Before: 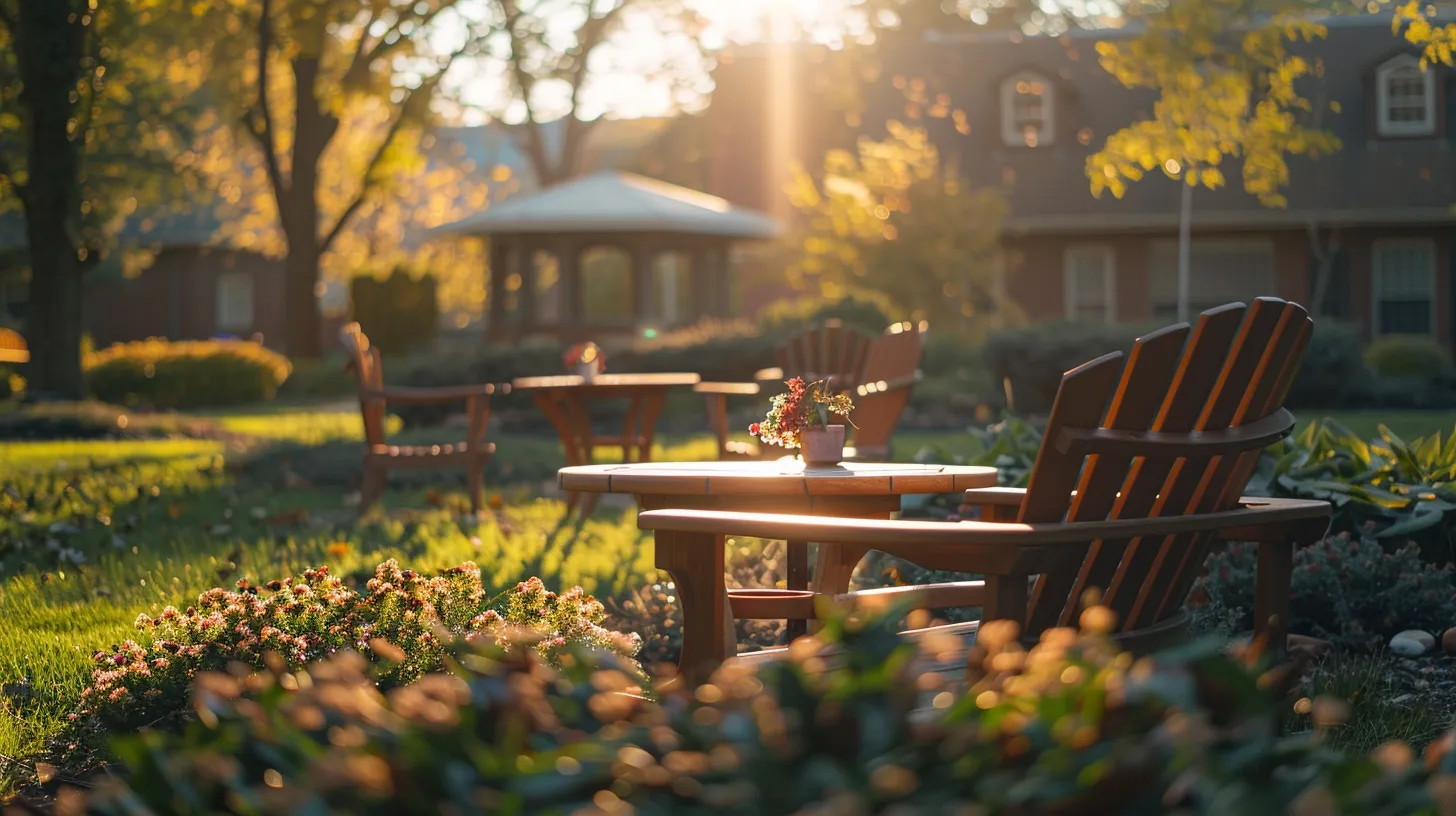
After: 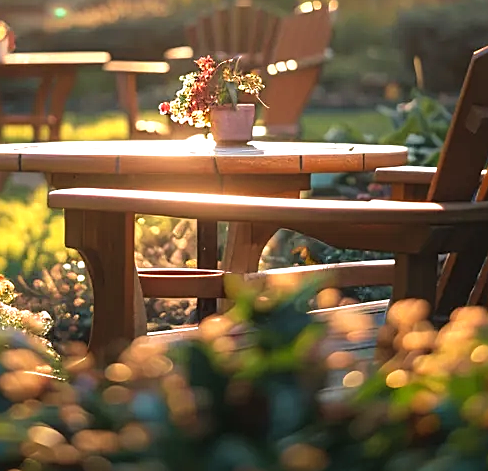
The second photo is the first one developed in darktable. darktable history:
tone equalizer: -8 EV -0.753 EV, -7 EV -0.702 EV, -6 EV -0.592 EV, -5 EV -0.361 EV, -3 EV 0.385 EV, -2 EV 0.6 EV, -1 EV 0.686 EV, +0 EV 0.754 EV
sharpen: on, module defaults
crop: left 40.568%, top 39.416%, right 25.9%, bottom 2.809%
velvia: on, module defaults
